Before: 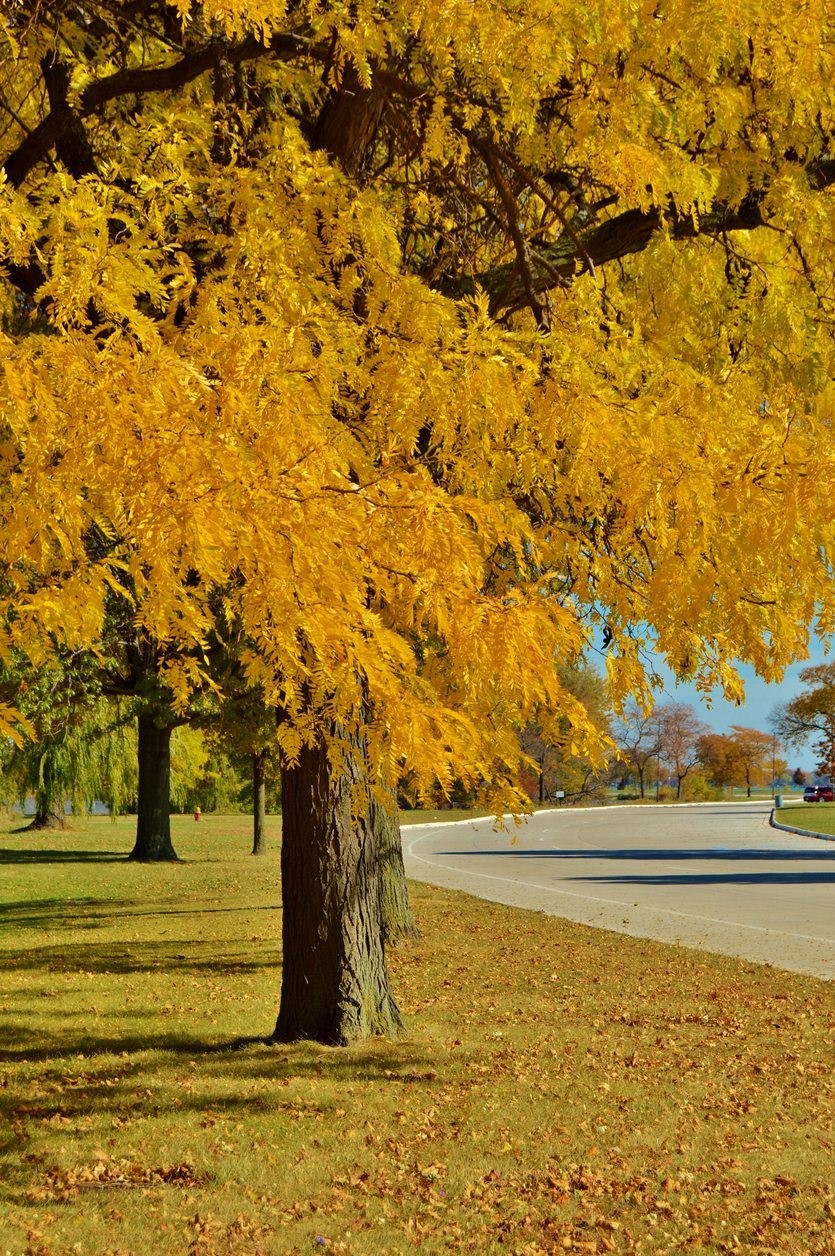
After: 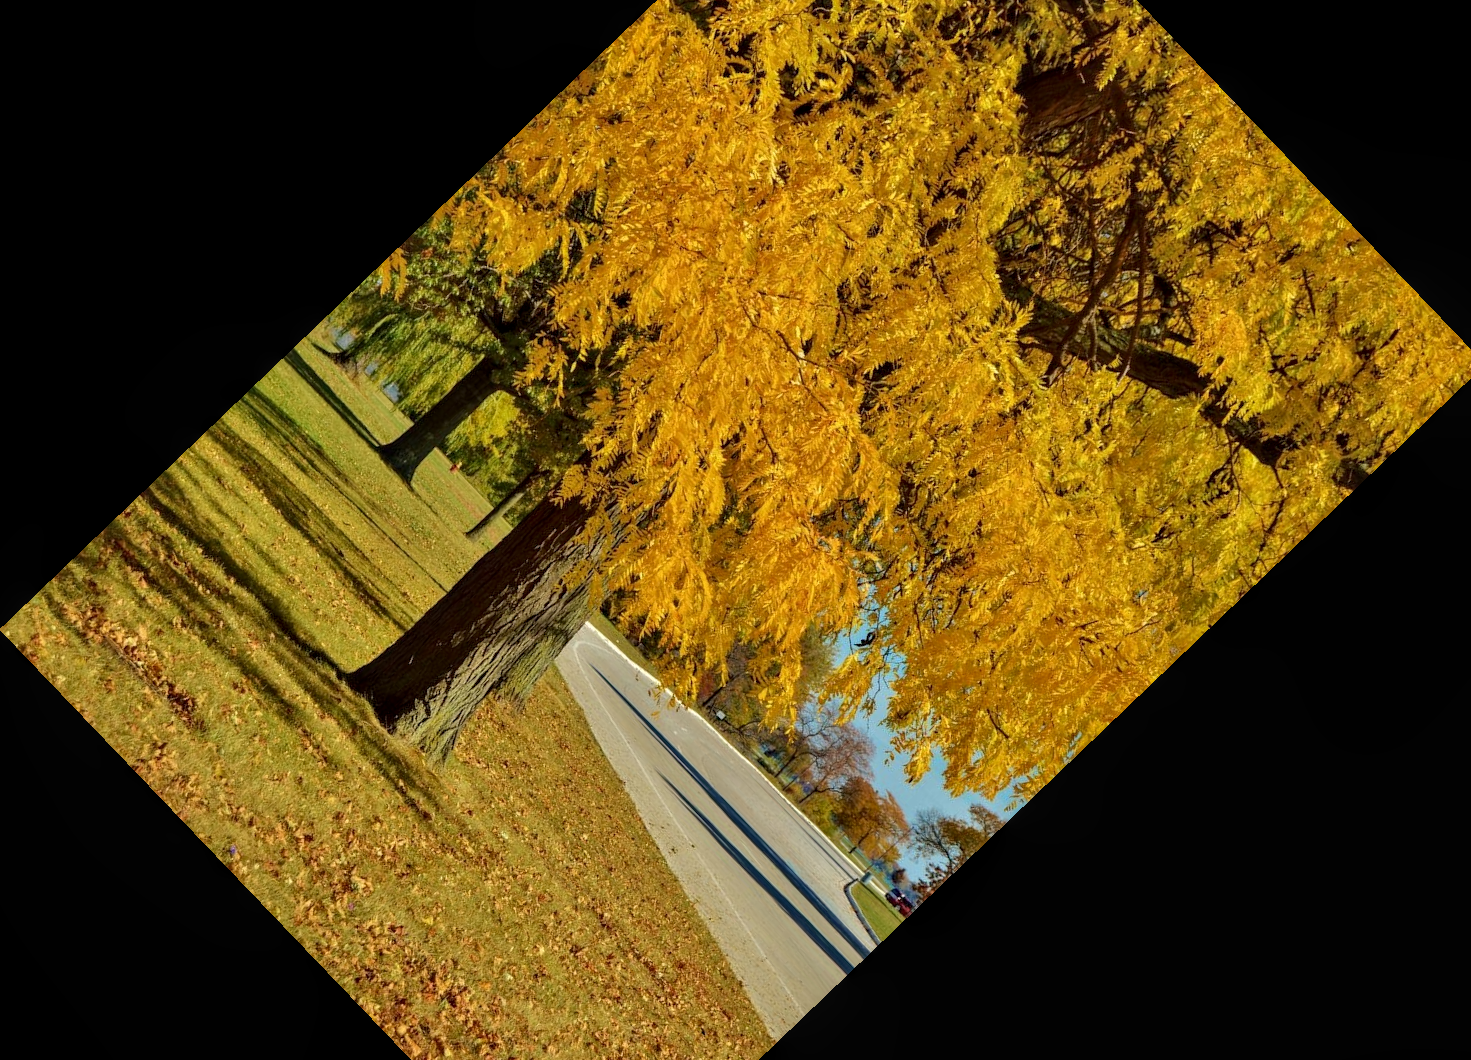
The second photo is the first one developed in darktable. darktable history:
crop and rotate: angle -46.26°, top 16.234%, right 0.912%, bottom 11.704%
local contrast: on, module defaults
